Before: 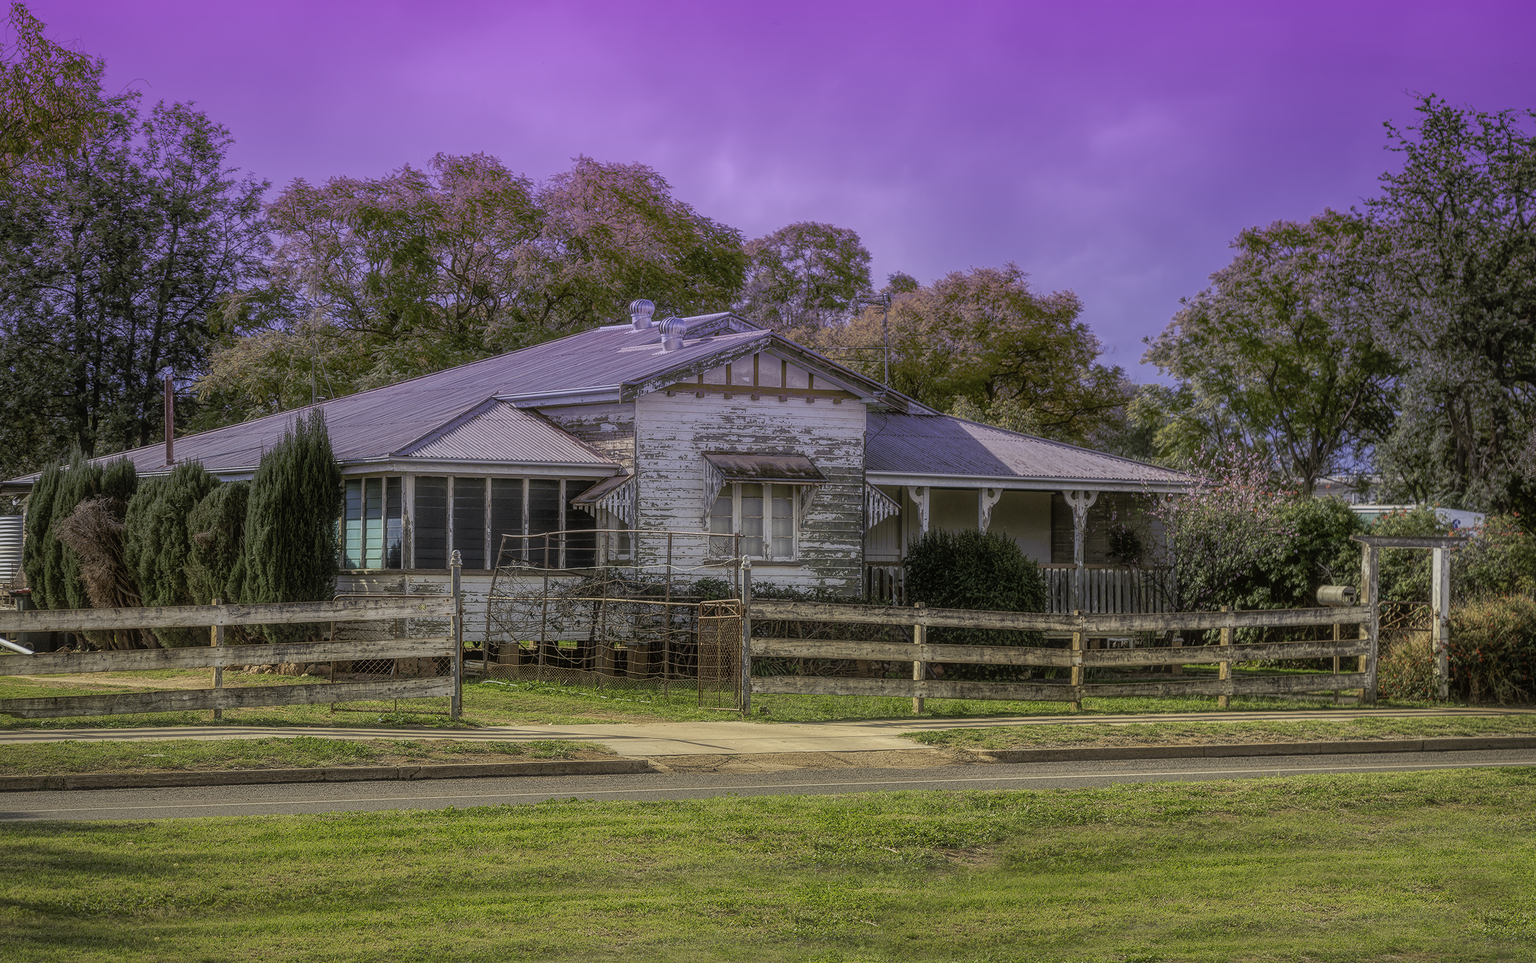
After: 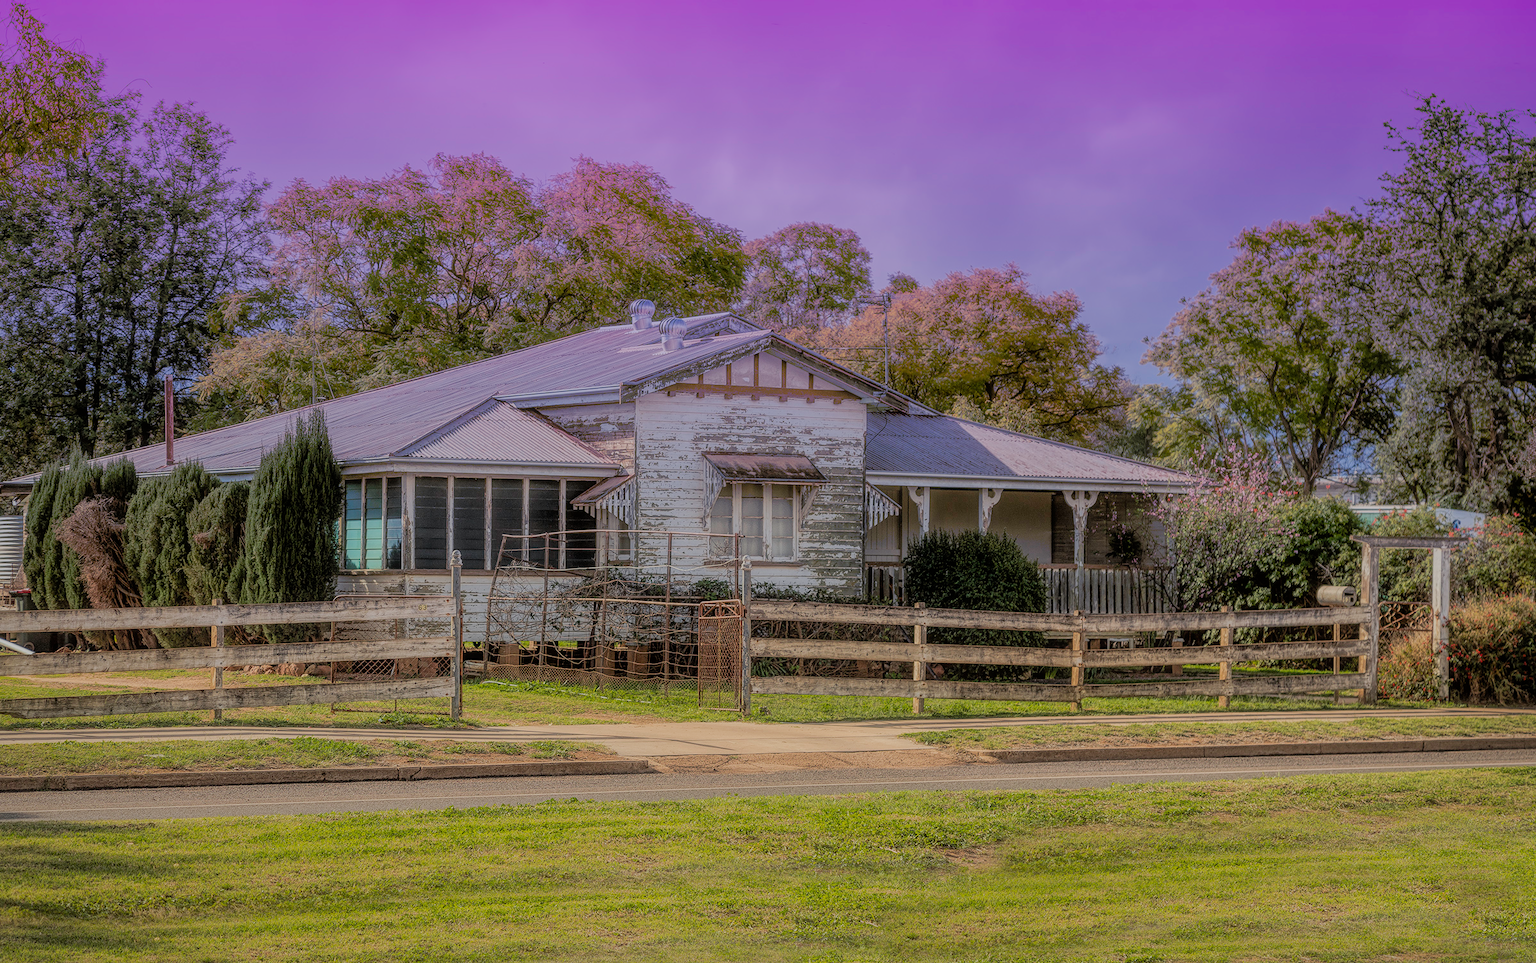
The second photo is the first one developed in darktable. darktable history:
filmic rgb: black relative exposure -7.33 EV, white relative exposure 5.07 EV, hardness 3.21
